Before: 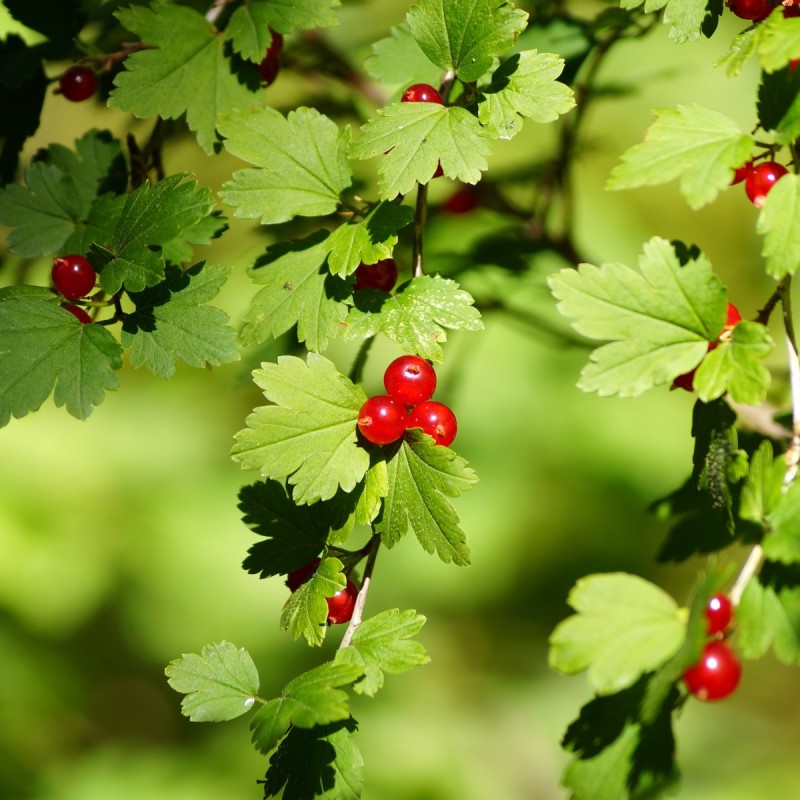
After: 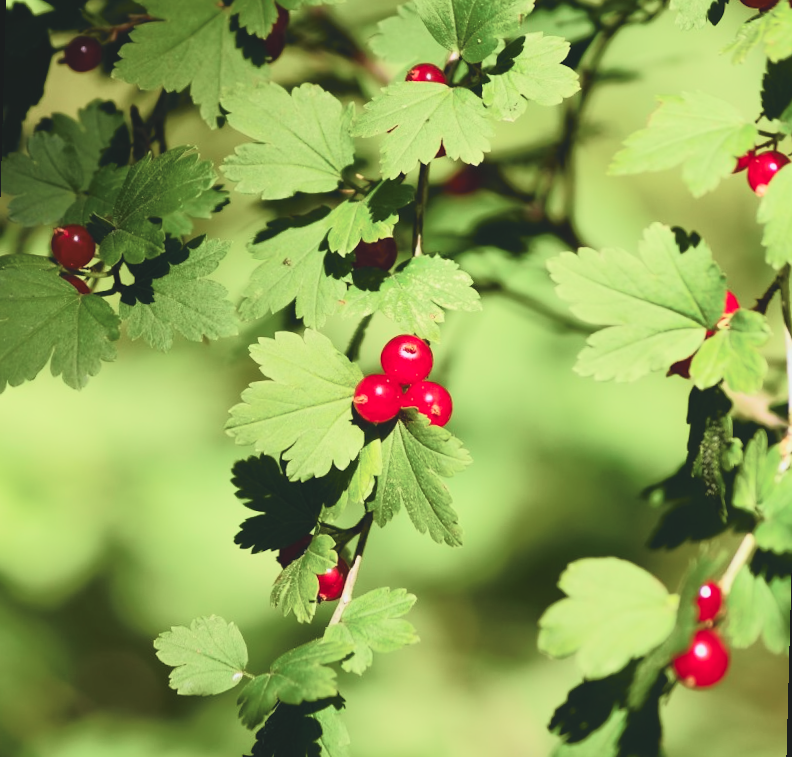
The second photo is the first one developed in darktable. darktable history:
tone curve: curves: ch0 [(0, 0.008) (0.081, 0.044) (0.177, 0.123) (0.283, 0.253) (0.416, 0.449) (0.495, 0.524) (0.661, 0.756) (0.796, 0.859) (1, 0.951)]; ch1 [(0, 0) (0.161, 0.092) (0.35, 0.33) (0.392, 0.392) (0.427, 0.426) (0.479, 0.472) (0.505, 0.5) (0.521, 0.524) (0.567, 0.564) (0.583, 0.588) (0.625, 0.627) (0.678, 0.733) (1, 1)]; ch2 [(0, 0) (0.346, 0.362) (0.404, 0.427) (0.502, 0.499) (0.531, 0.523) (0.544, 0.561) (0.58, 0.59) (0.629, 0.642) (0.717, 0.678) (1, 1)], color space Lab, independent channels, preserve colors none
rotate and perspective: rotation 1.57°, crop left 0.018, crop right 0.982, crop top 0.039, crop bottom 0.961
exposure: black level correction -0.023, exposure -0.039 EV, compensate highlight preservation false
tone equalizer: on, module defaults
